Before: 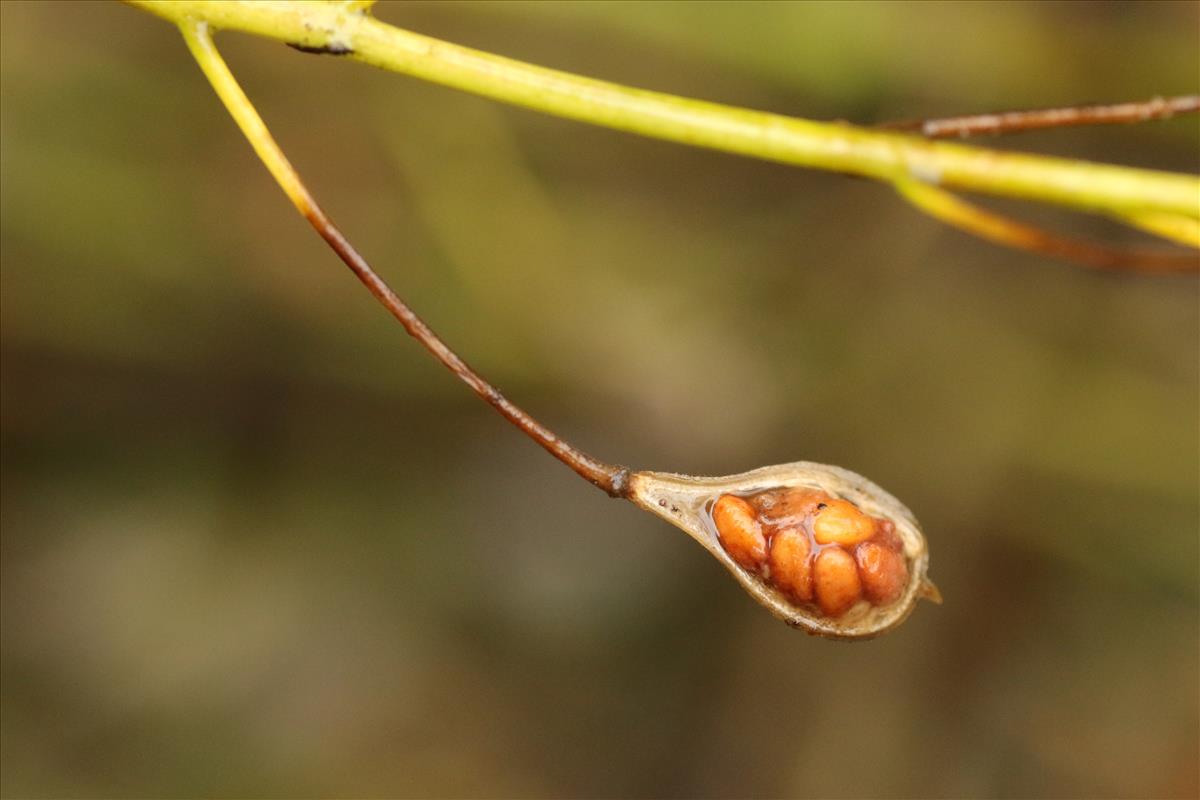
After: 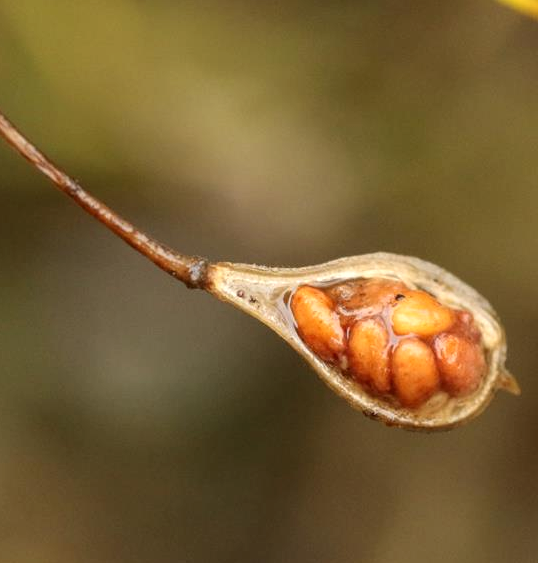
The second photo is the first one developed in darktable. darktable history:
exposure: compensate exposure bias true, compensate highlight preservation false
local contrast: on, module defaults
crop: left 35.249%, top 26.241%, right 19.884%, bottom 3.354%
